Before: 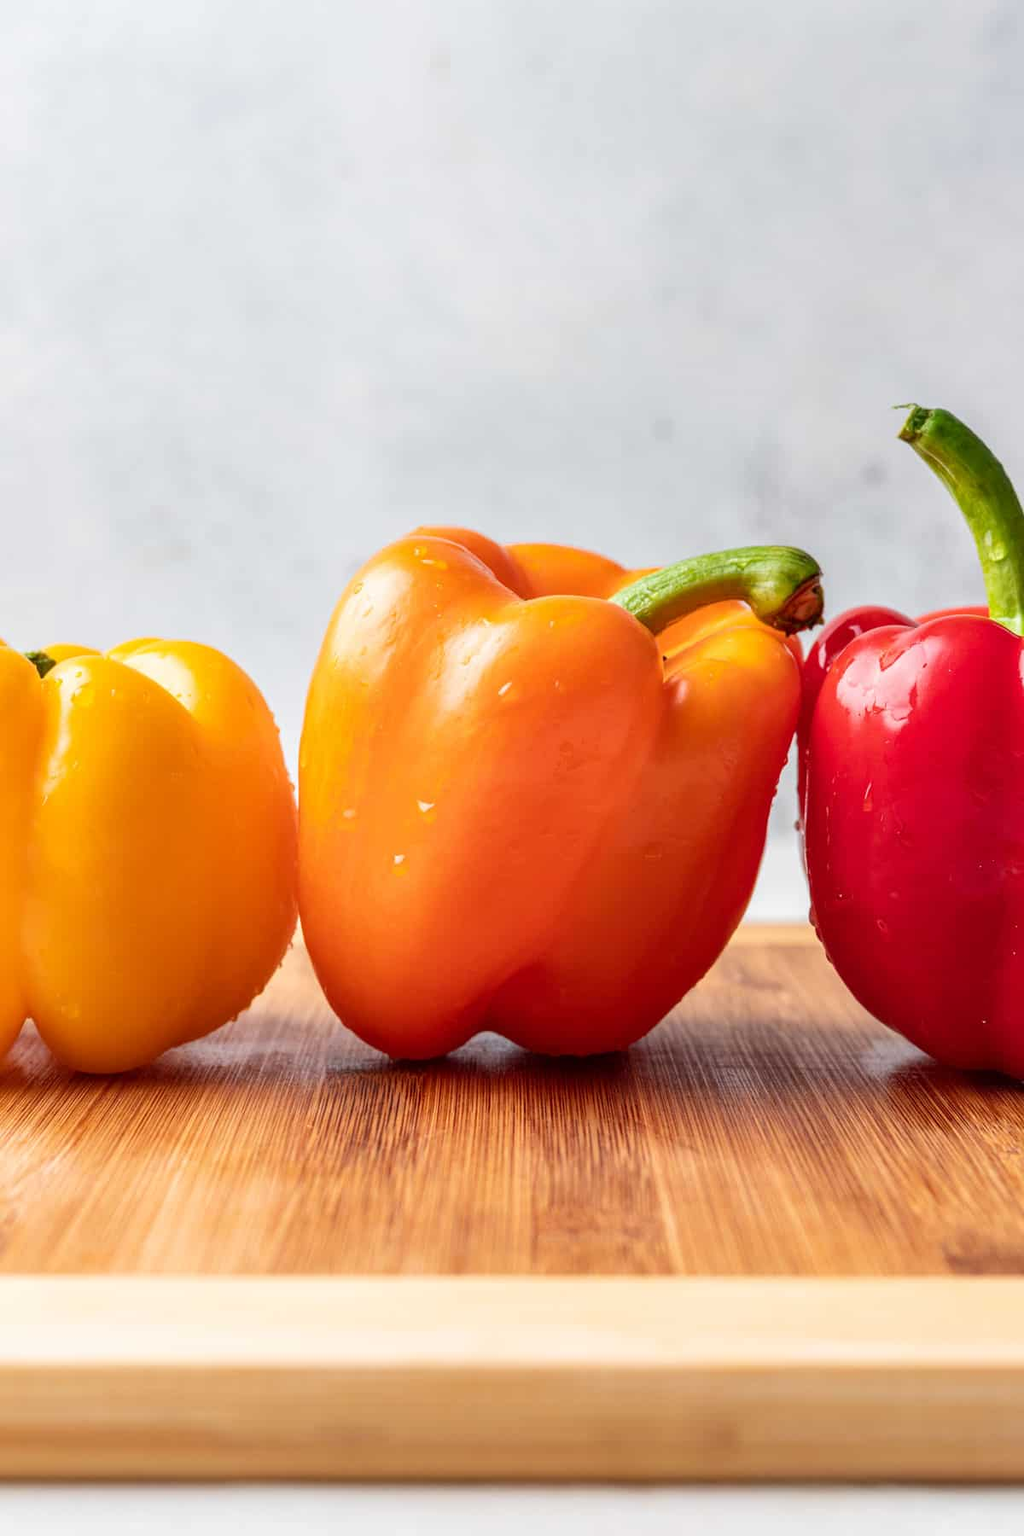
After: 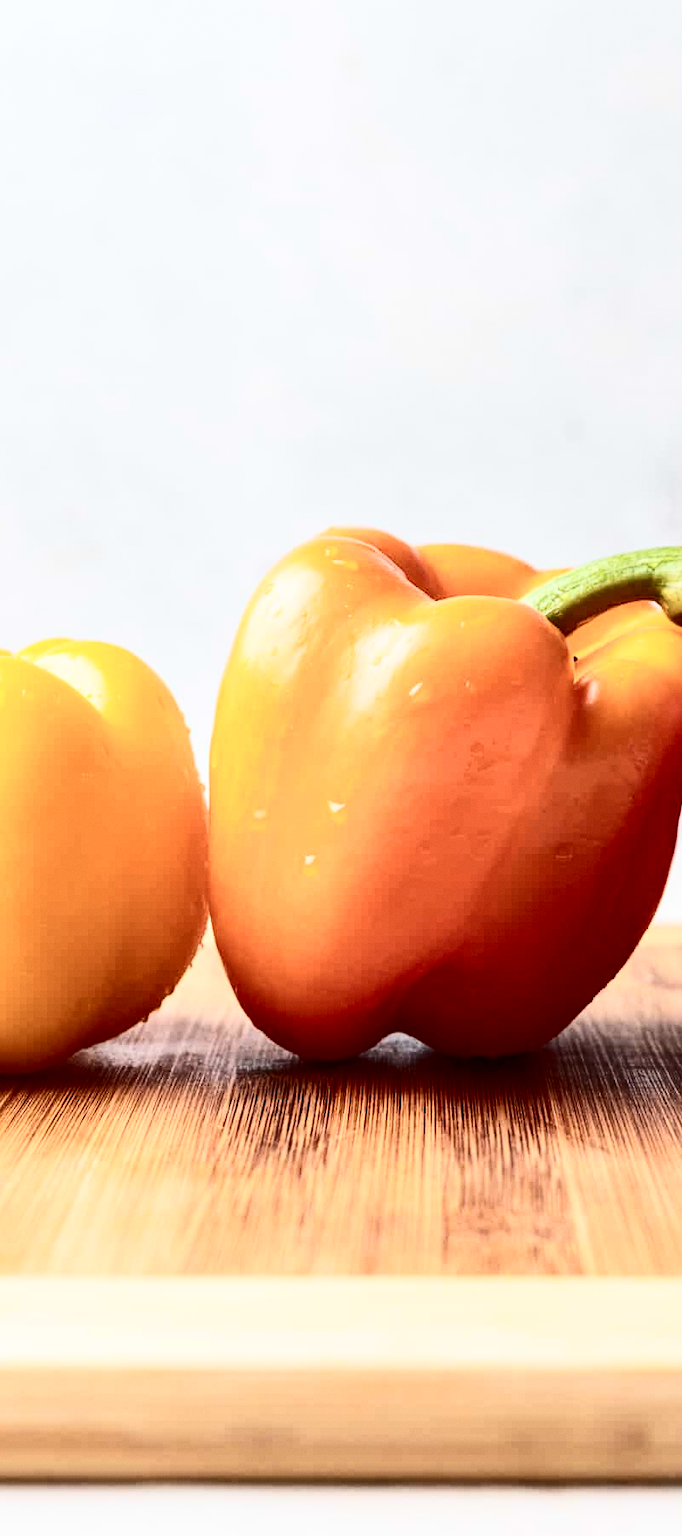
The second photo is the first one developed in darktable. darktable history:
grain: coarseness 14.57 ISO, strength 8.8%
crop and rotate: left 8.786%, right 24.548%
contrast brightness saturation: contrast 0.5, saturation -0.1
